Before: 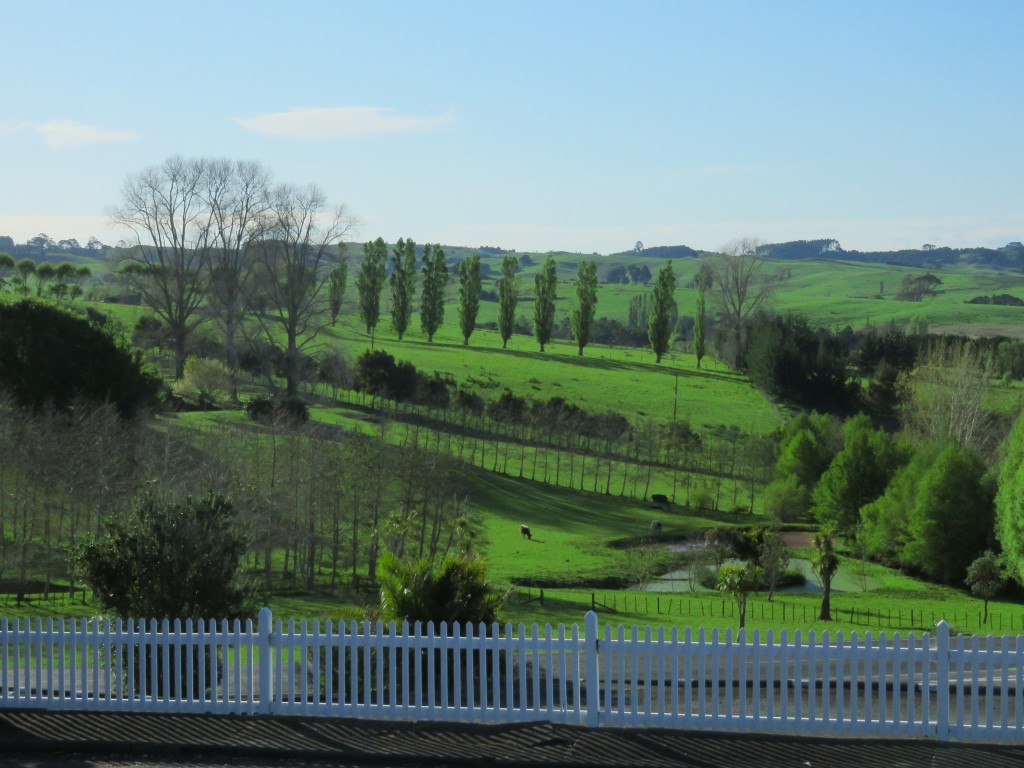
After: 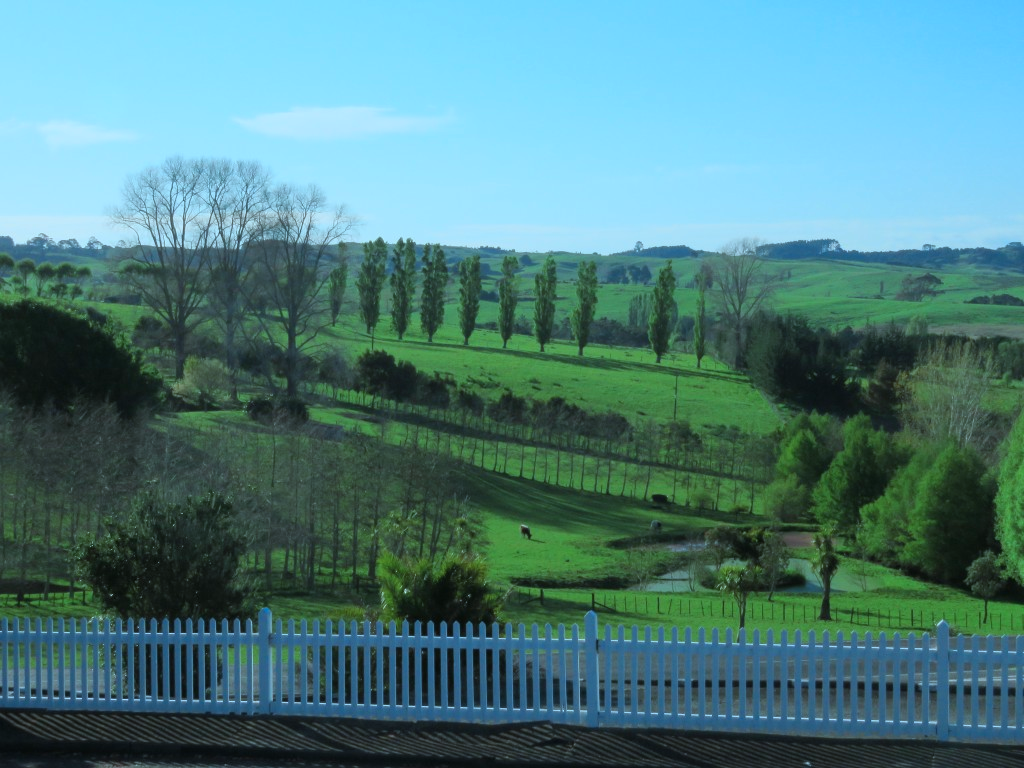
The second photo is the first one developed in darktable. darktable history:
color correction: highlights a* -10.43, highlights b* -18.68
